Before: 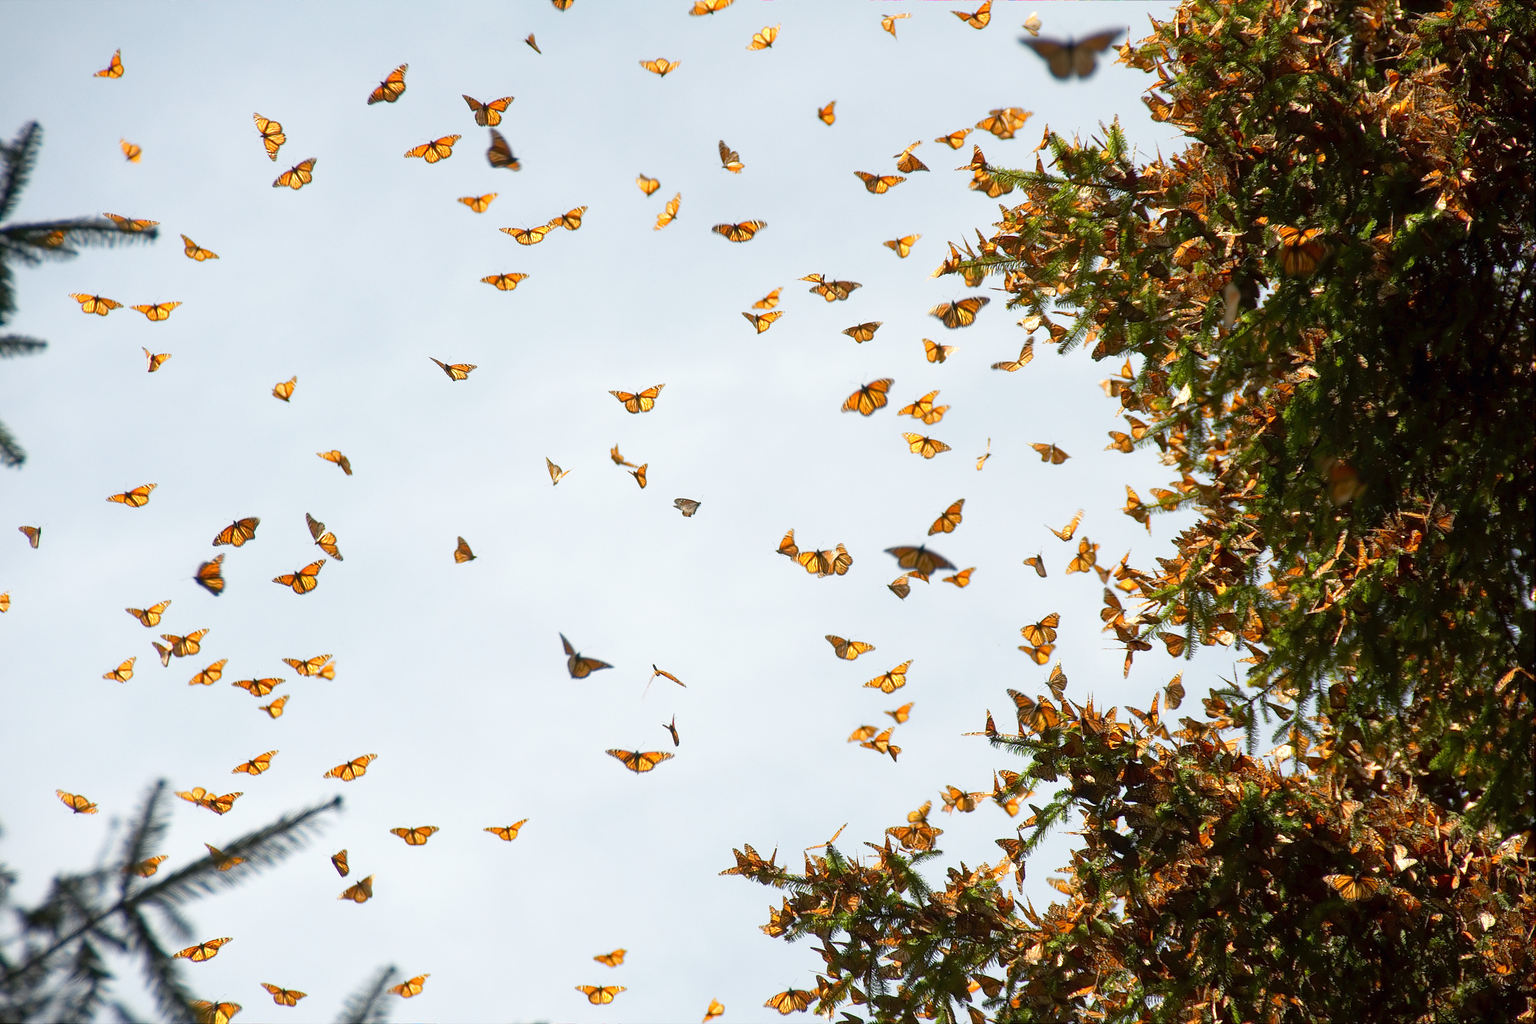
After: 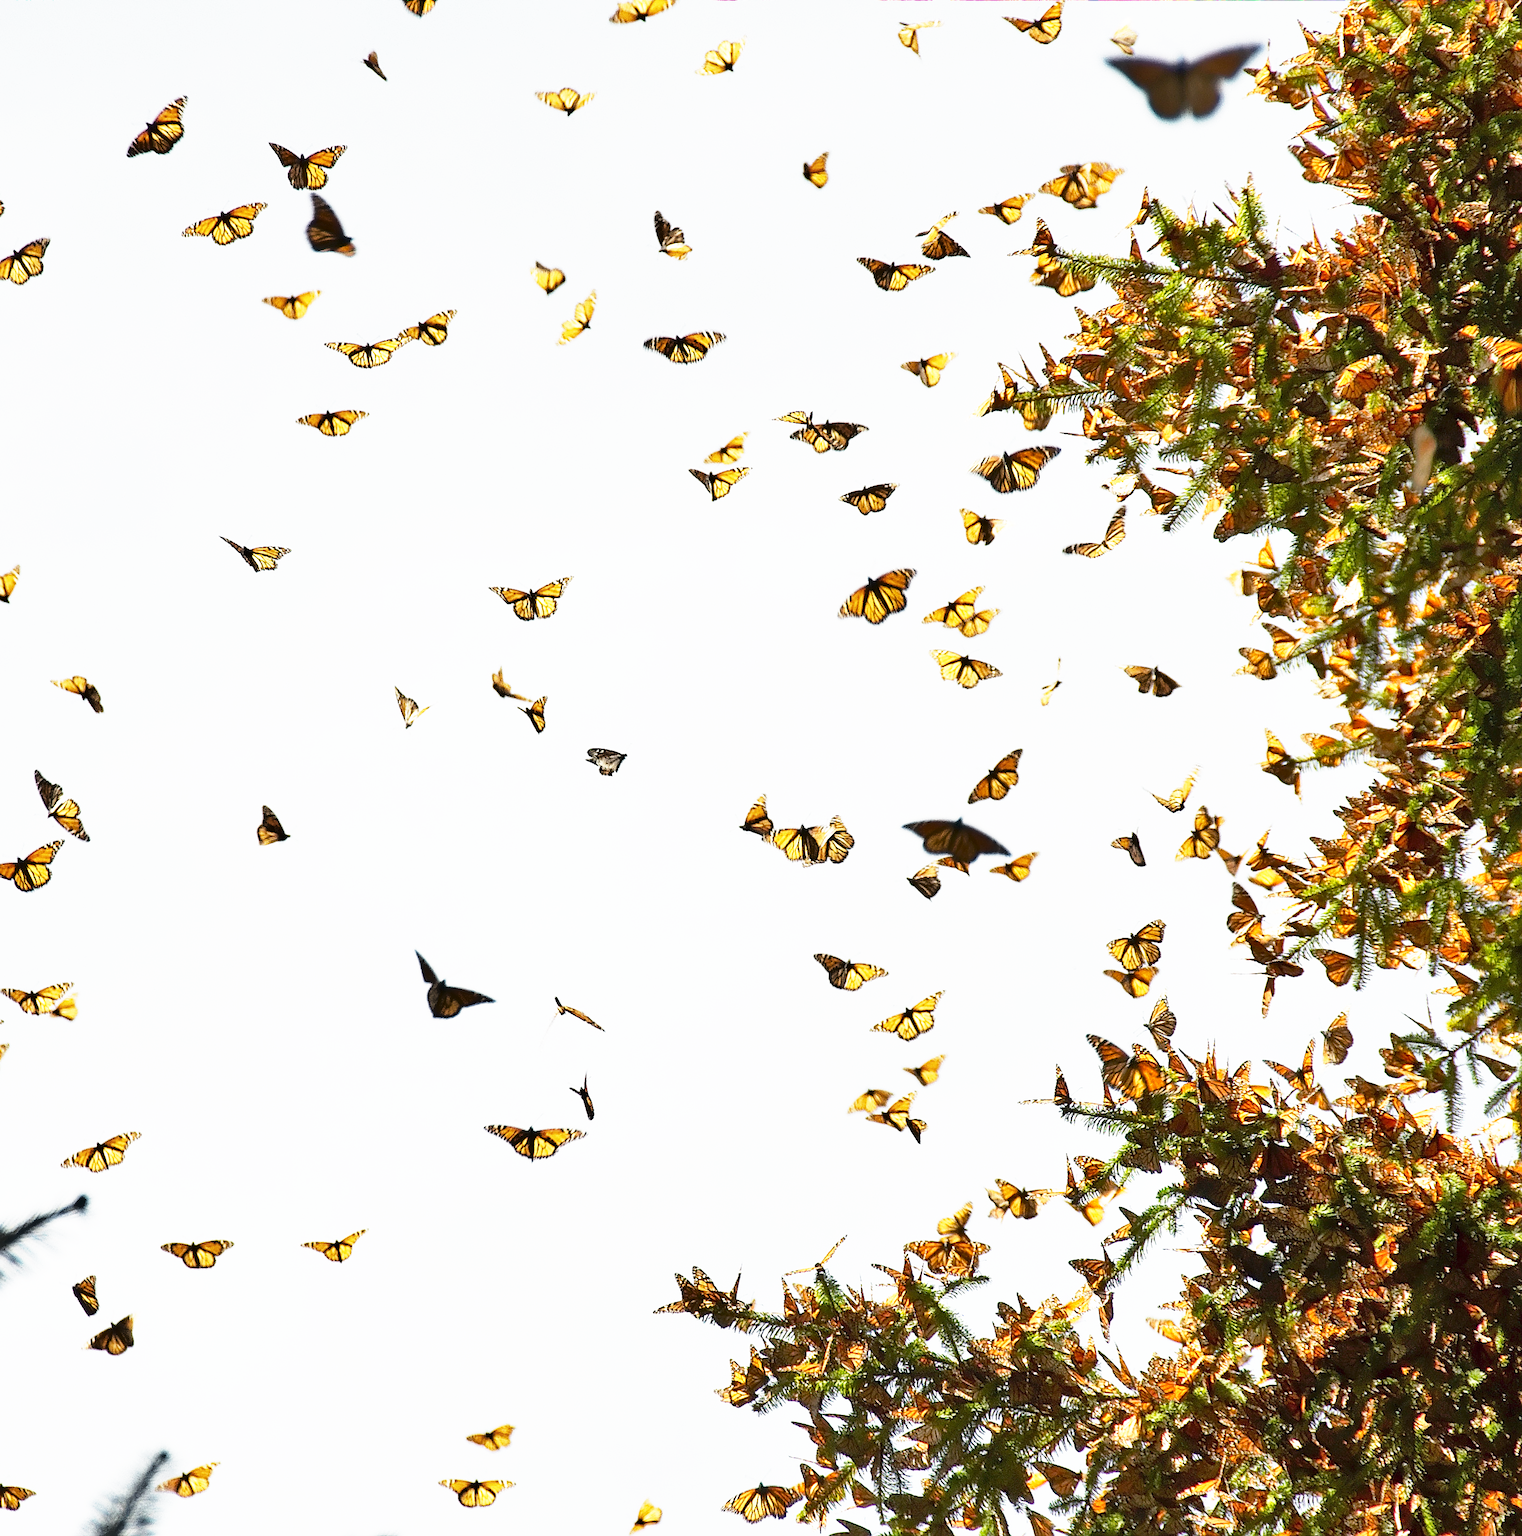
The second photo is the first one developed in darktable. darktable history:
crop and rotate: left 18.442%, right 15.508%
shadows and highlights: highlights color adjustment 0%, low approximation 0.01, soften with gaussian
base curve: curves: ch0 [(0, 0) (0.495, 0.917) (1, 1)], preserve colors none
sharpen: on, module defaults
